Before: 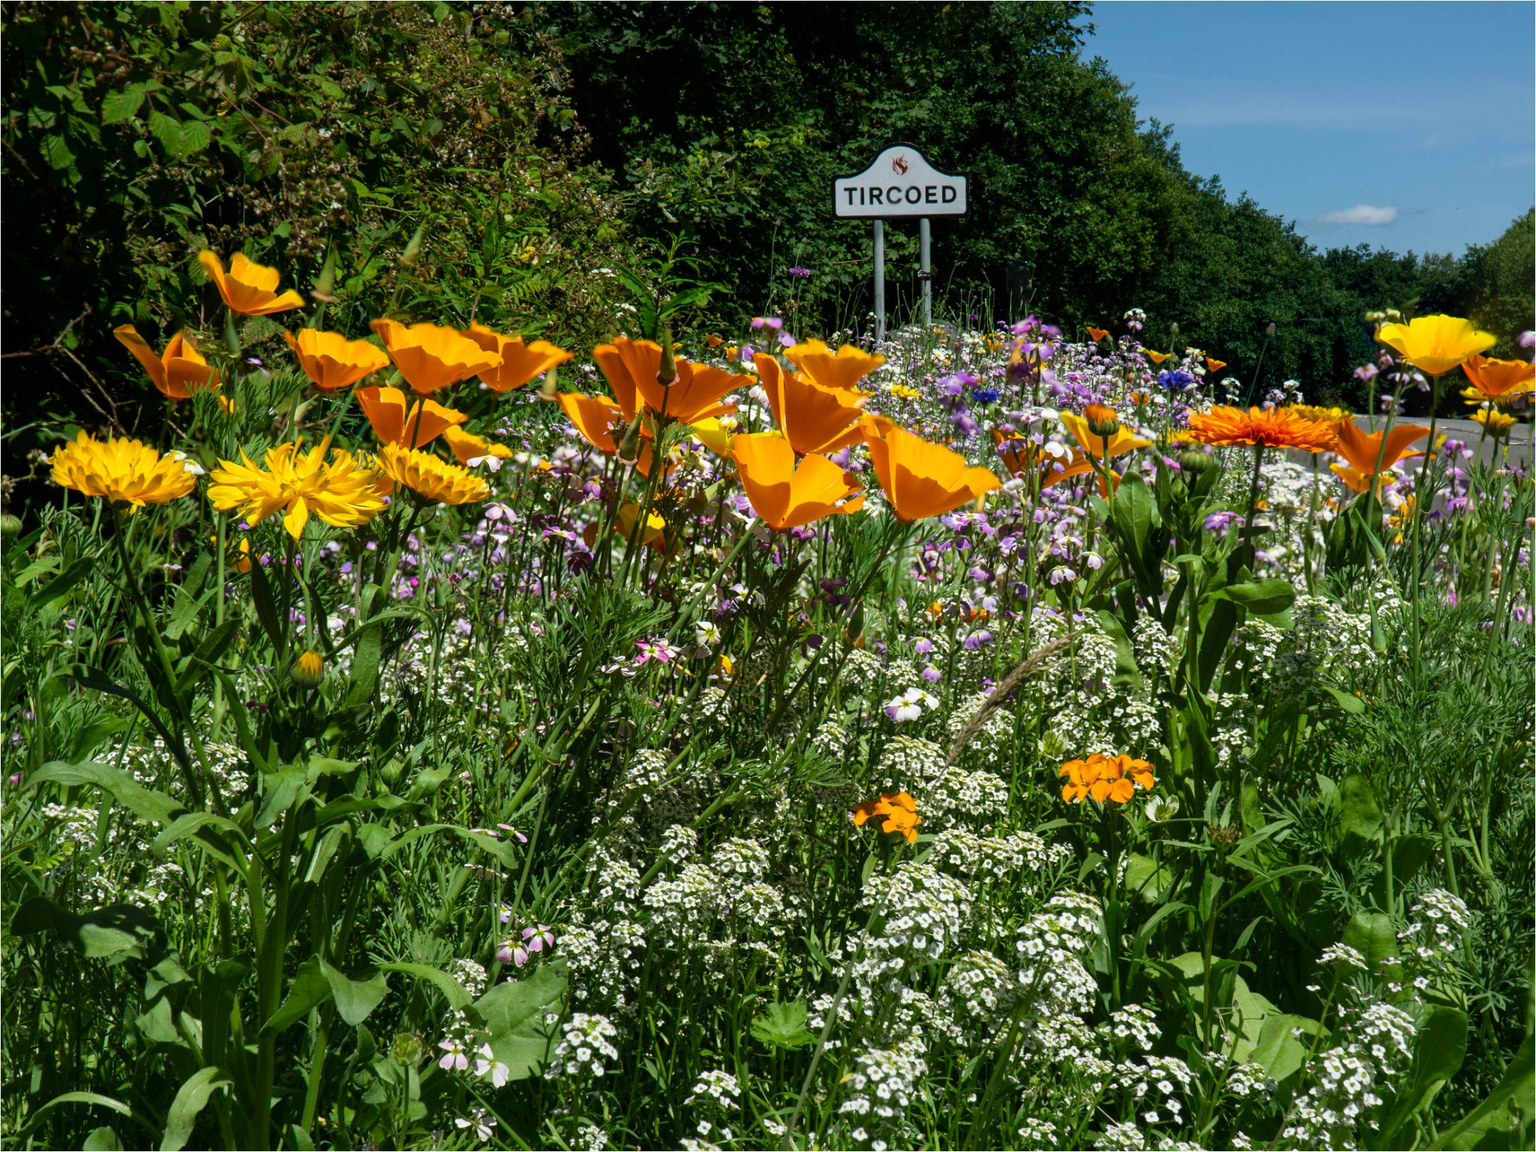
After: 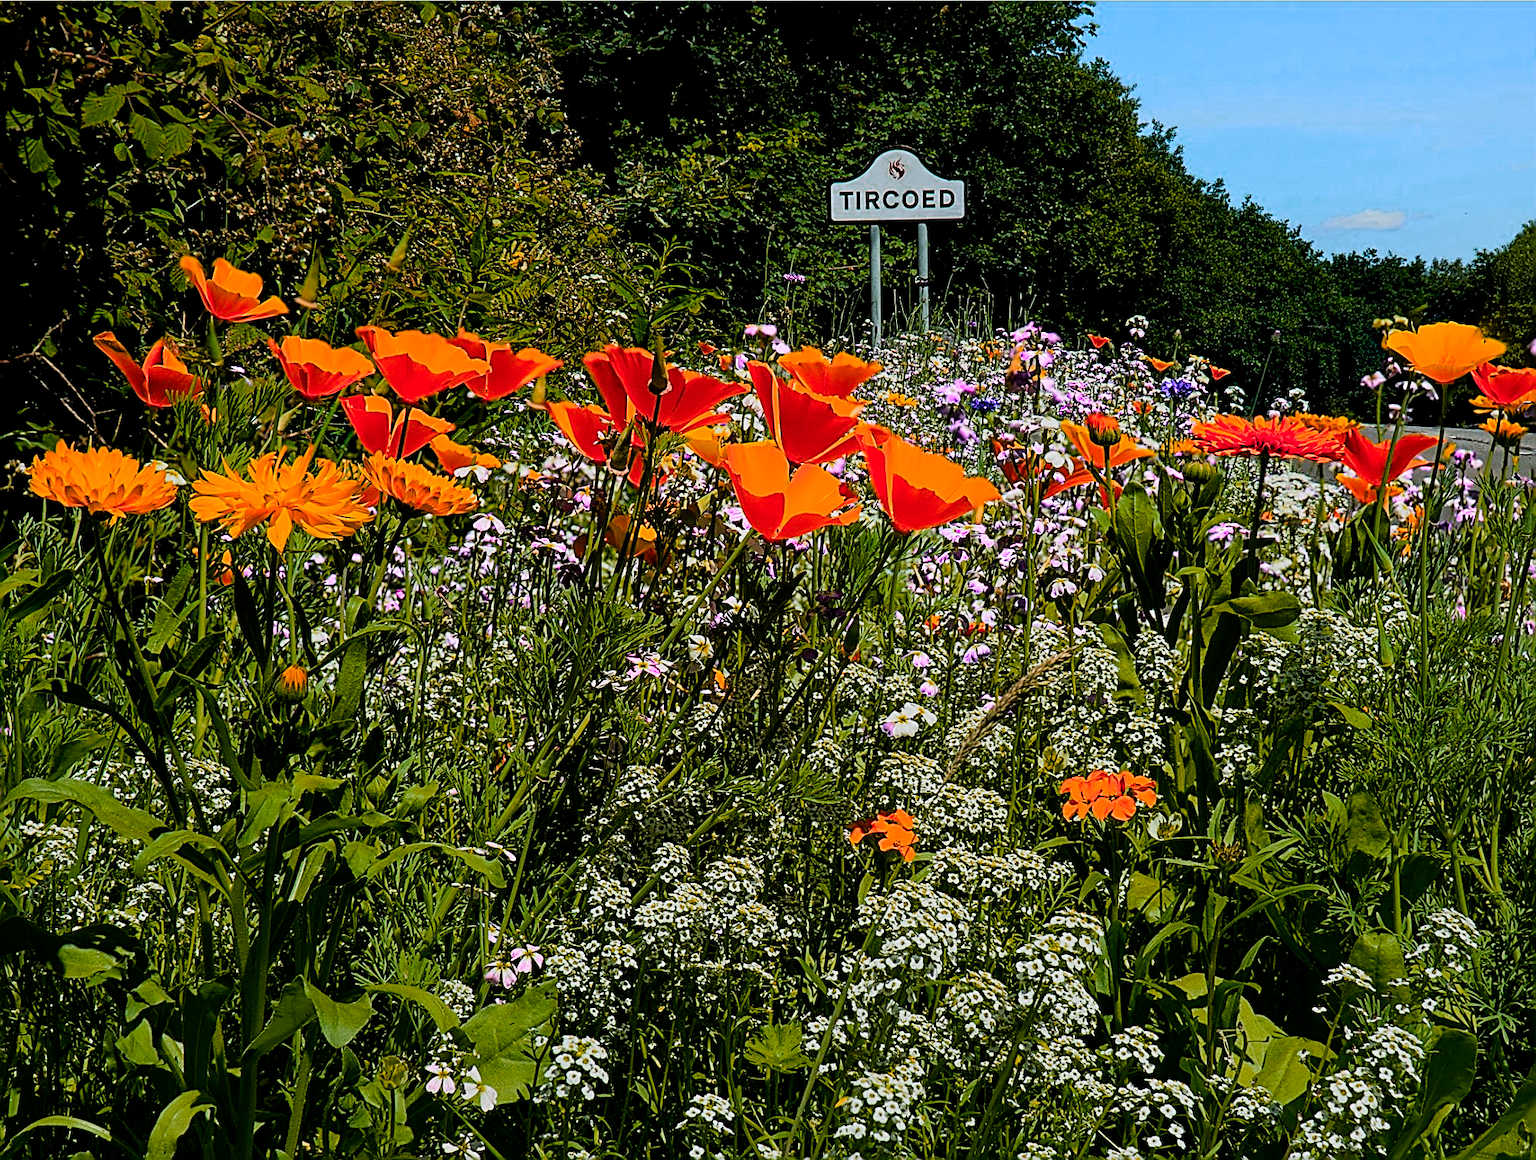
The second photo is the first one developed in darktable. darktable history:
color zones: curves: ch0 [(0.473, 0.374) (0.742, 0.784)]; ch1 [(0.354, 0.737) (0.742, 0.705)]; ch2 [(0.318, 0.421) (0.758, 0.532)]
crop and rotate: left 1.492%, right 0.621%, bottom 1.394%
sharpen: amount 1.99
filmic rgb: middle gray luminance 29.22%, black relative exposure -10.36 EV, white relative exposure 5.47 EV, threshold 3.06 EV, target black luminance 0%, hardness 3.92, latitude 2.92%, contrast 1.13, highlights saturation mix 5.94%, shadows ↔ highlights balance 15.89%, enable highlight reconstruction true
